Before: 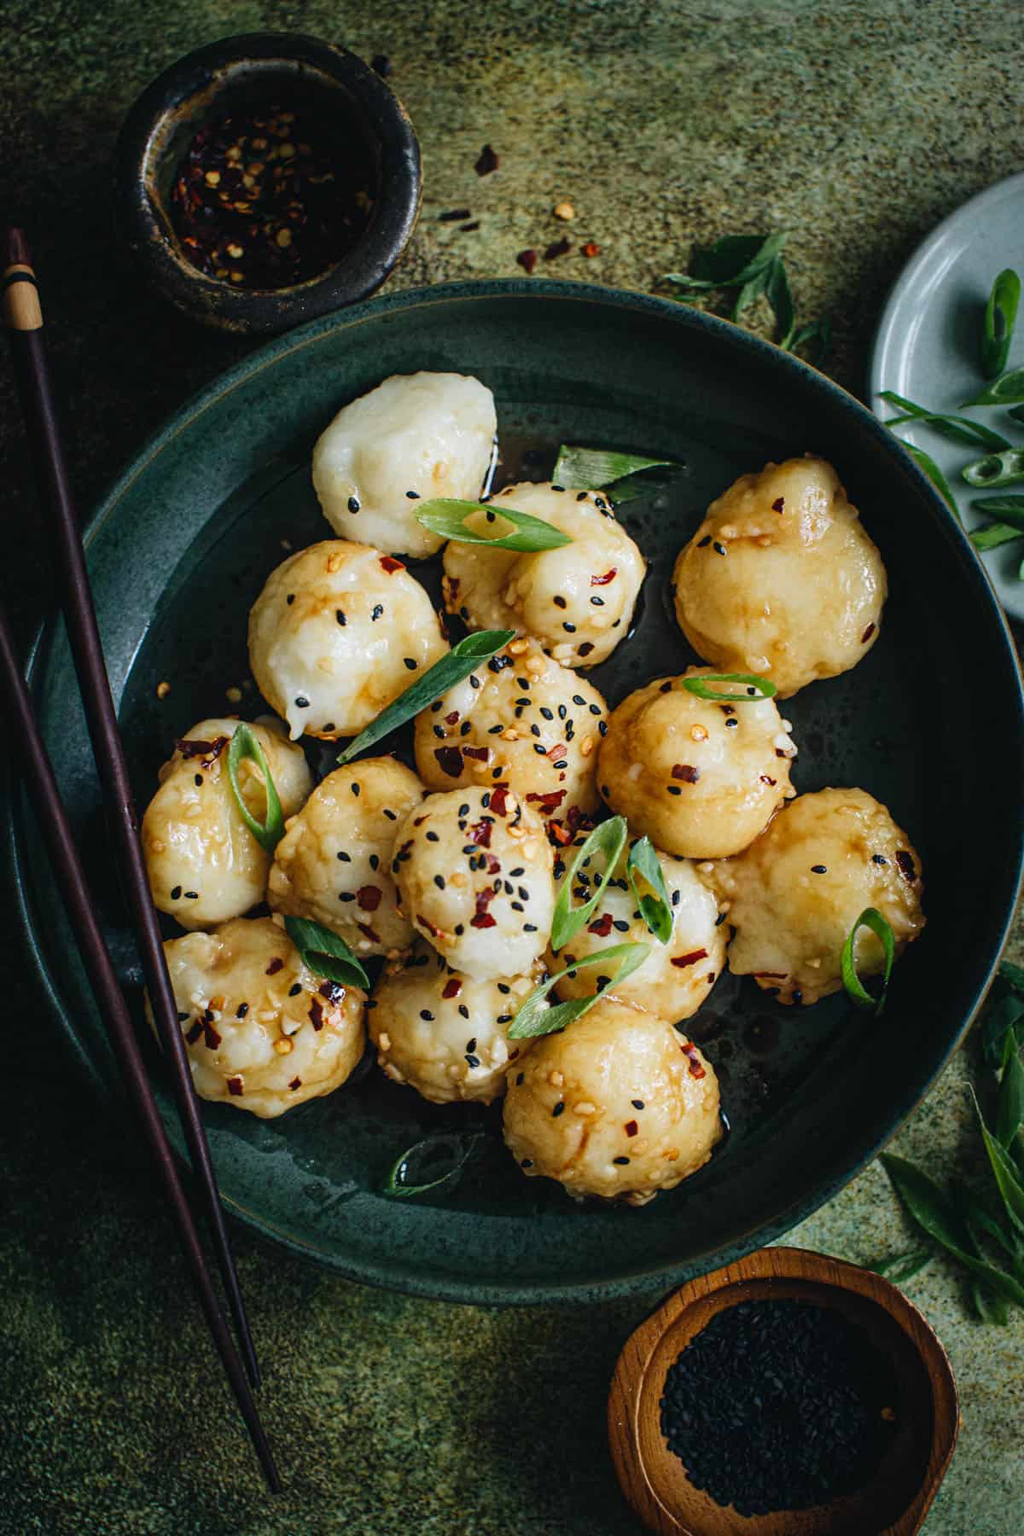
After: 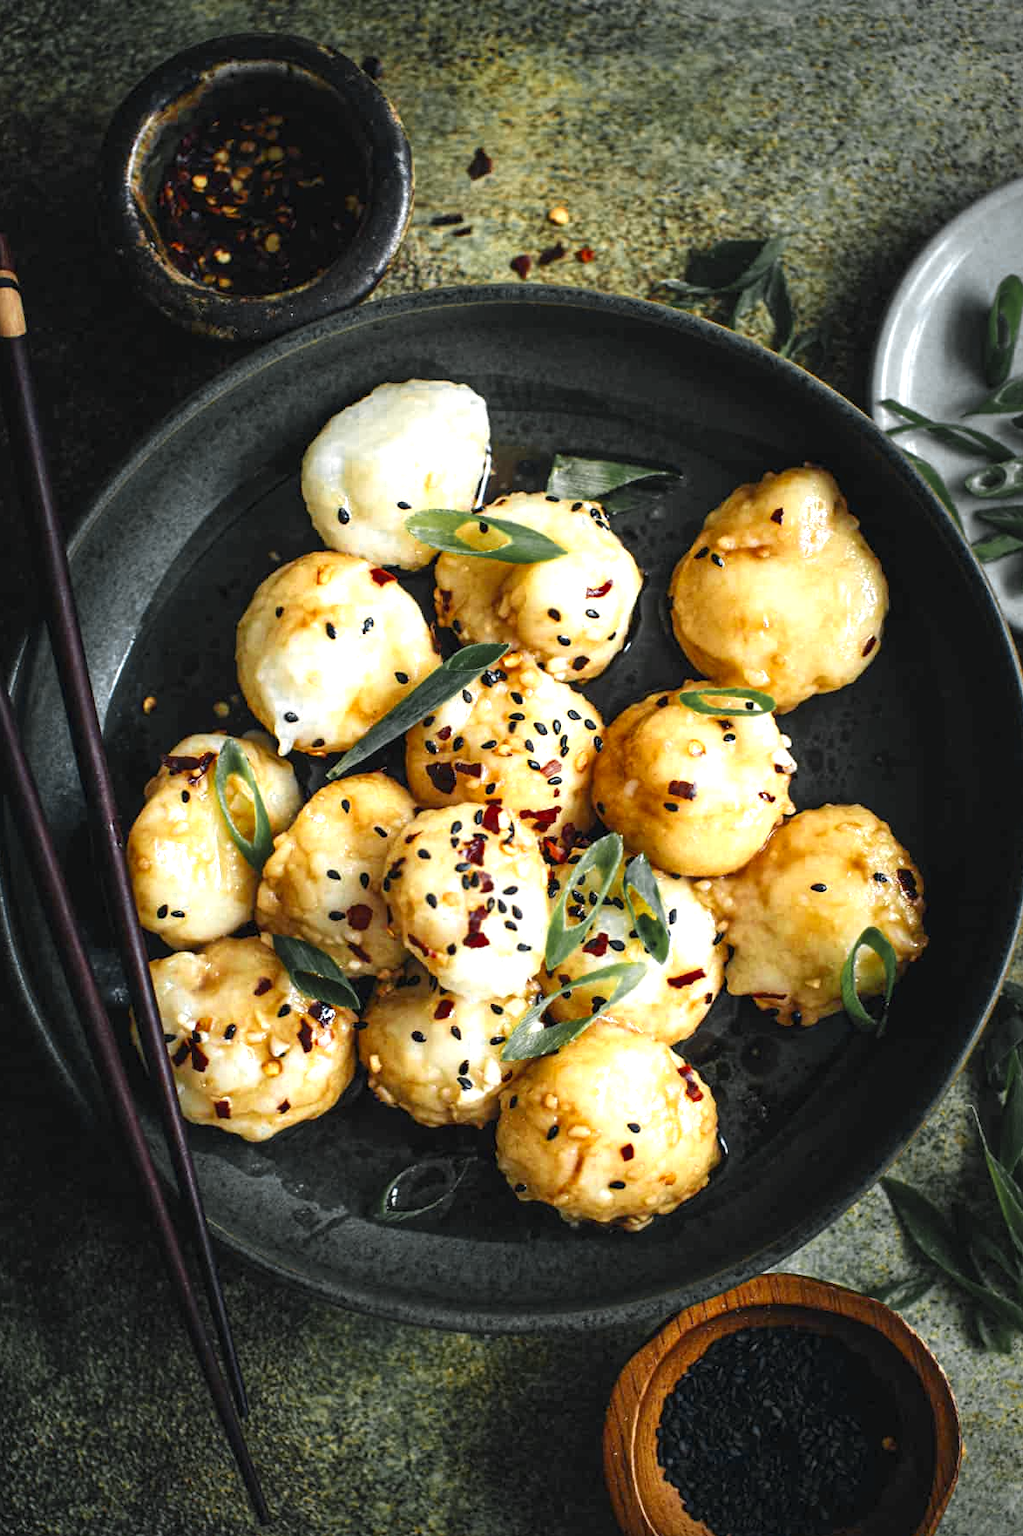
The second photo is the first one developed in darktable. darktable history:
color zones: curves: ch0 [(0.035, 0.242) (0.25, 0.5) (0.384, 0.214) (0.488, 0.255) (0.75, 0.5)]; ch1 [(0.063, 0.379) (0.25, 0.5) (0.354, 0.201) (0.489, 0.085) (0.729, 0.271)]; ch2 [(0.25, 0.5) (0.38, 0.517) (0.442, 0.51) (0.735, 0.456)]
crop: left 1.743%, right 0.268%, bottom 2.011%
exposure: black level correction 0.001, exposure 0.955 EV, compensate exposure bias true, compensate highlight preservation false
